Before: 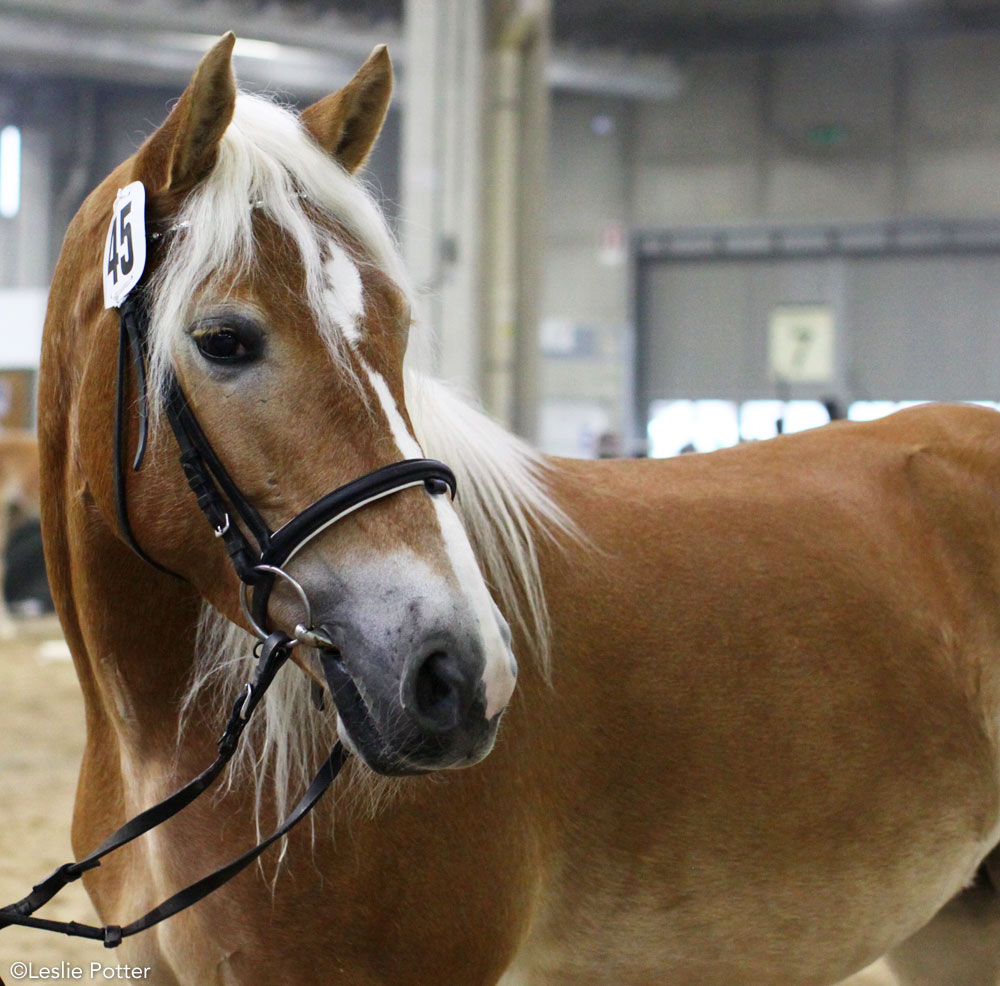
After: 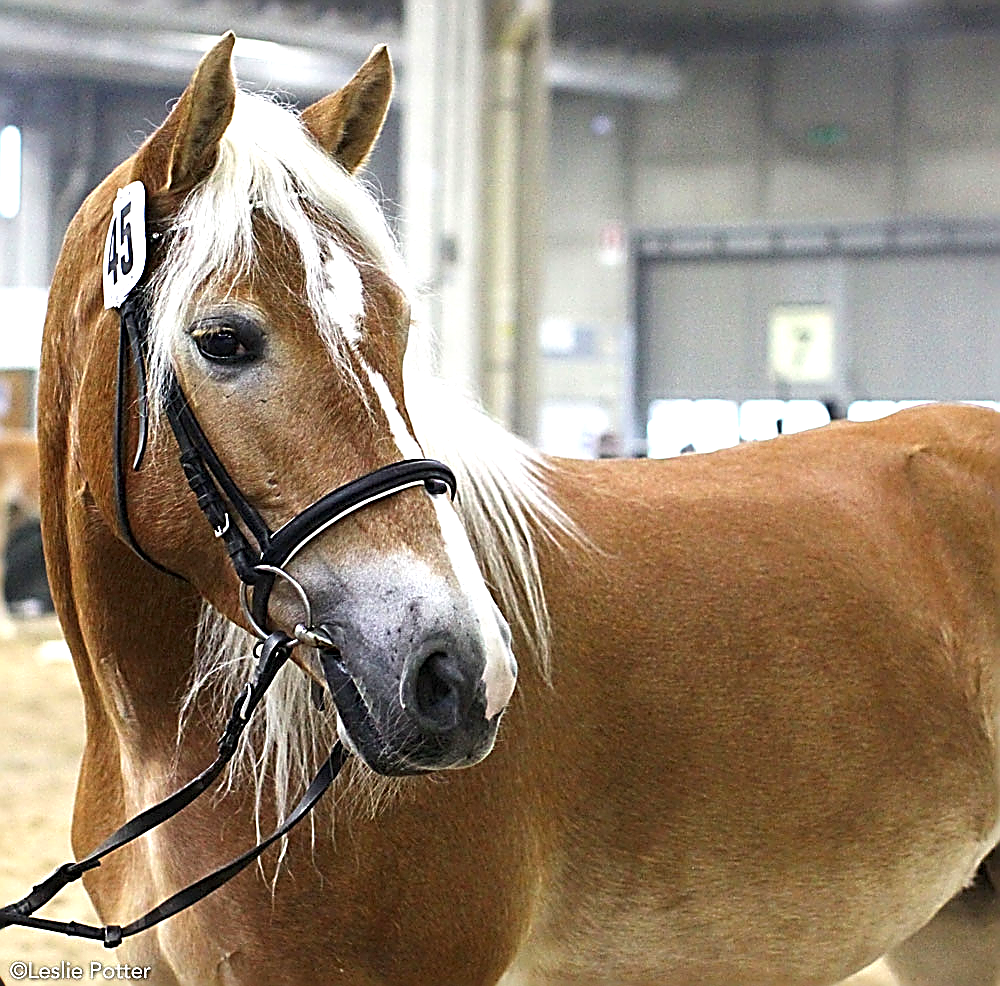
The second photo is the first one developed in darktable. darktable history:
sharpen: amount 2
exposure: black level correction 0, exposure 0.7 EV, compensate exposure bias true, compensate highlight preservation false
